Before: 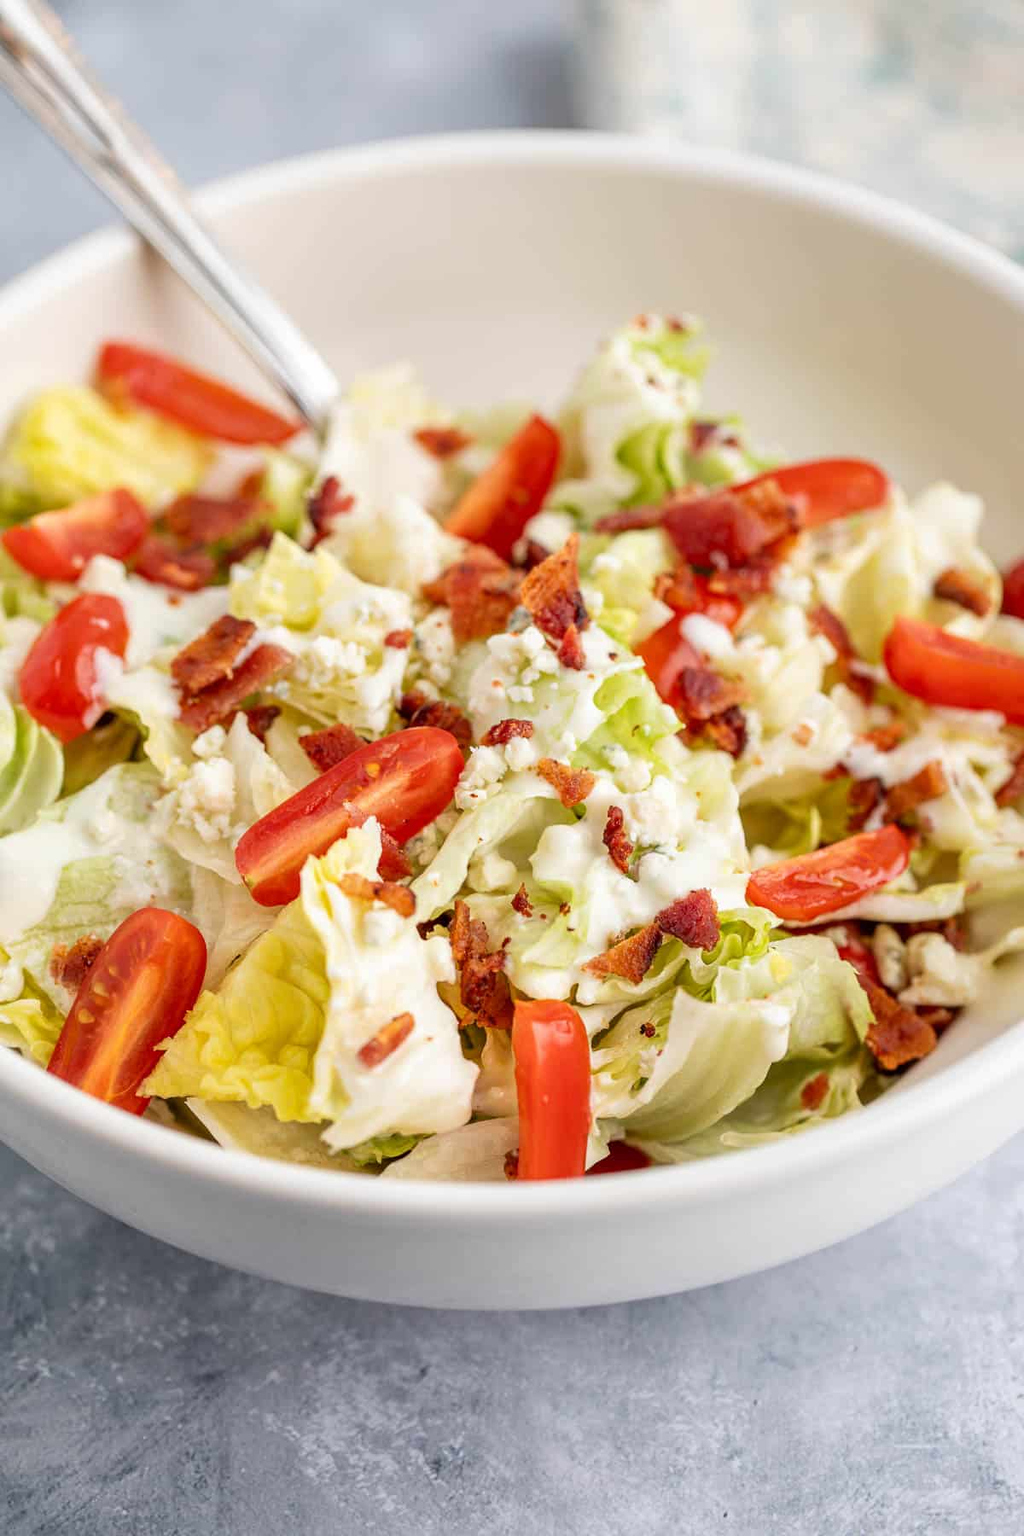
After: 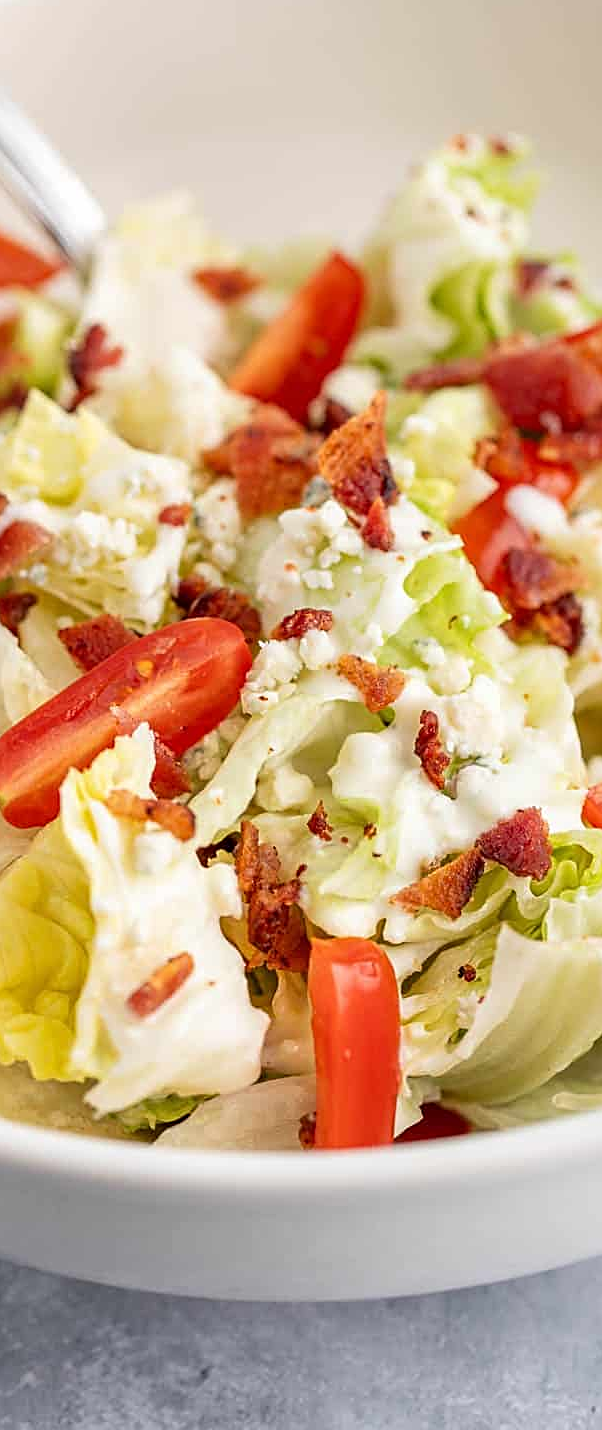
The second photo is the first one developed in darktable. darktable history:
crop and rotate: angle 0.021°, left 24.343%, top 13.032%, right 25.43%, bottom 7.479%
sharpen: on, module defaults
